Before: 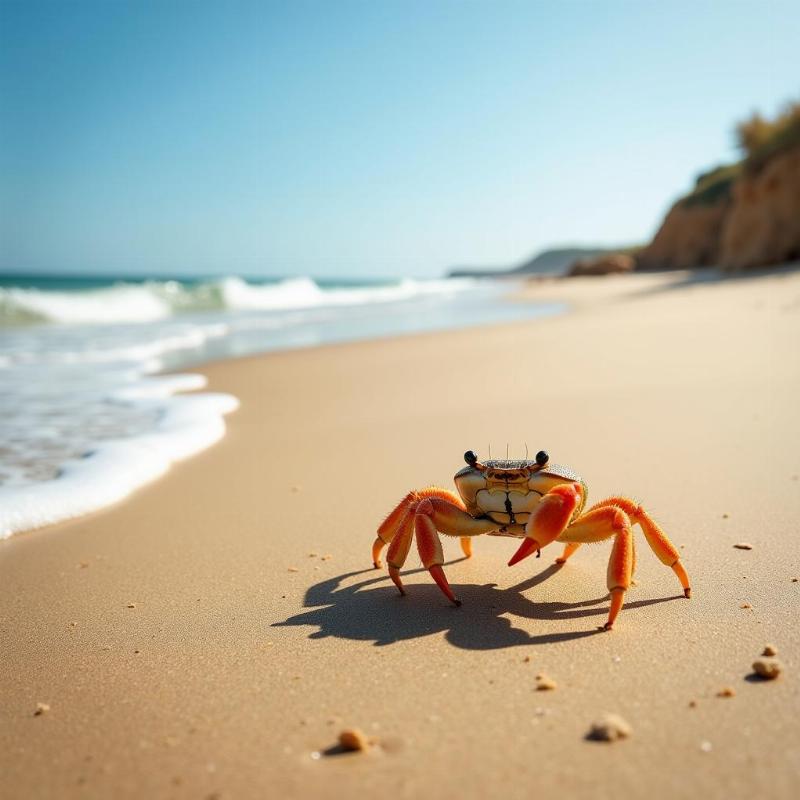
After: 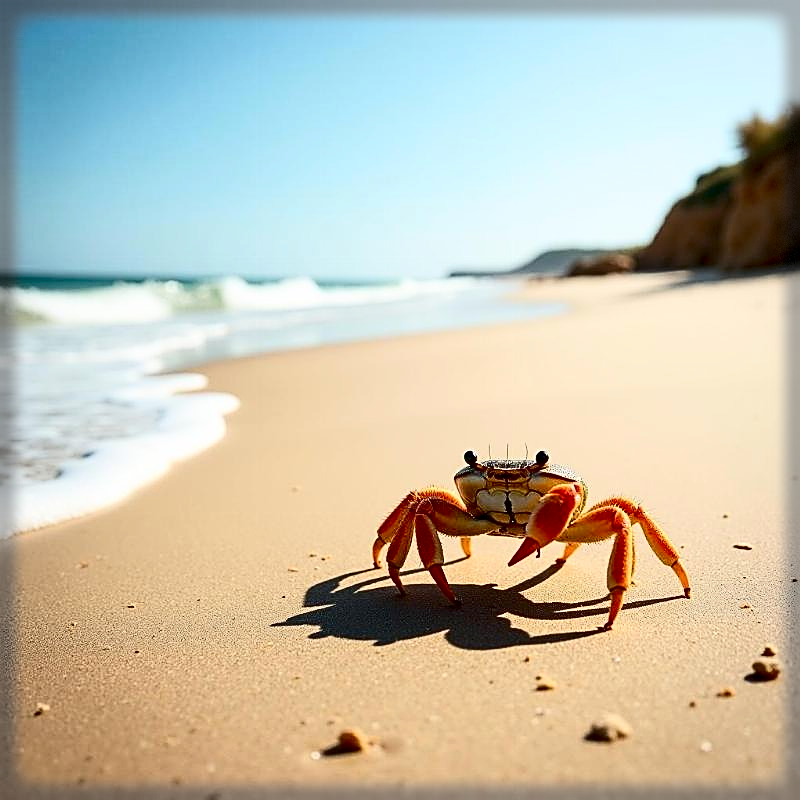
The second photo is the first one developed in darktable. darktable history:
contrast brightness saturation: contrast 0.278
sharpen: amount 0.902
exposure: black level correction 0.01, exposure 0.009 EV, compensate highlight preservation false
vignetting: fall-off start 93.22%, fall-off radius 5.8%, automatic ratio true, width/height ratio 1.332, shape 0.05, dithering 8-bit output
